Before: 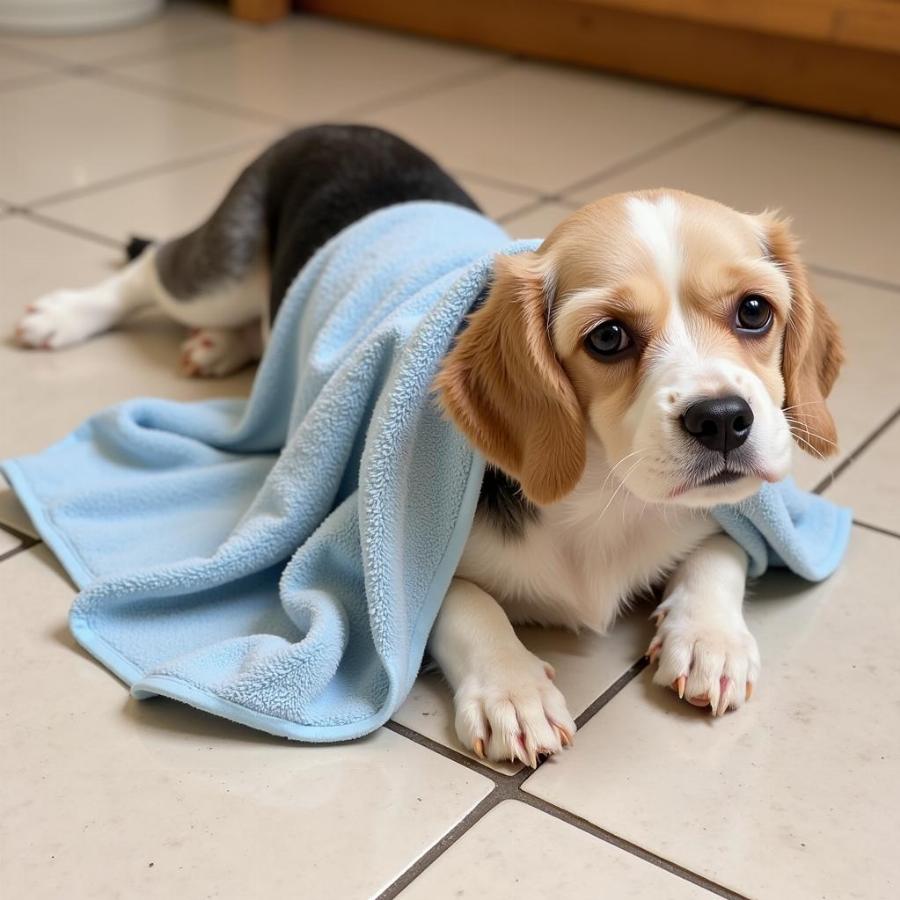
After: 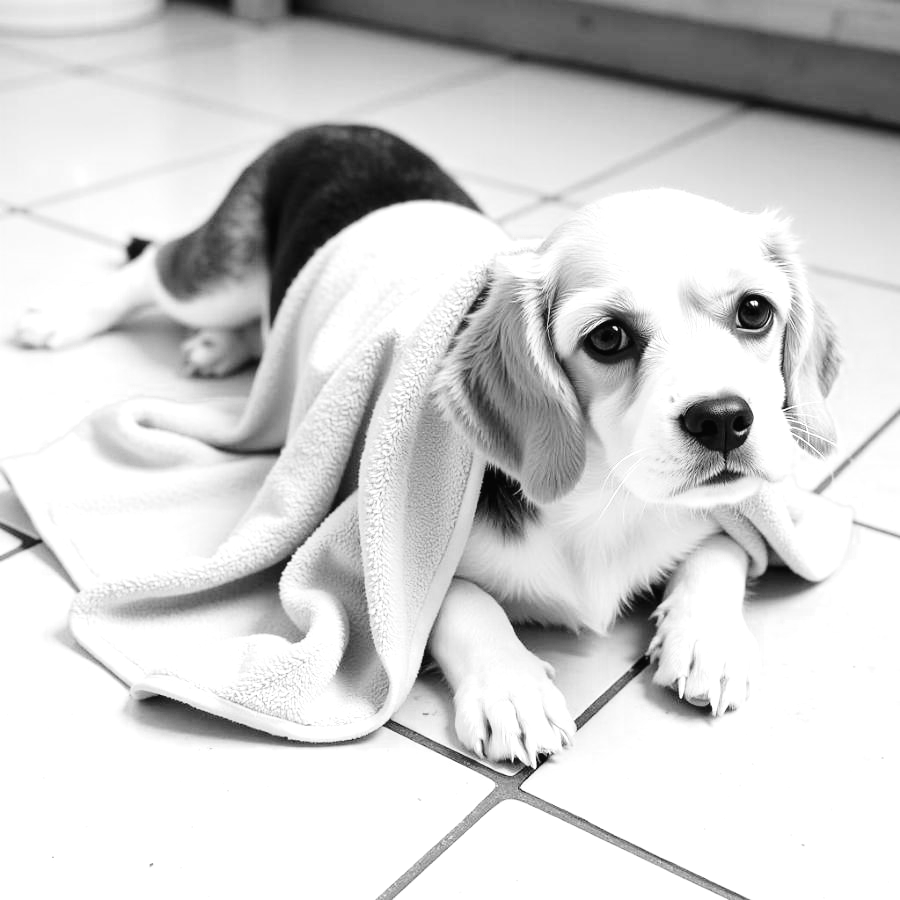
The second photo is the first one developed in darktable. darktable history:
exposure: black level correction 0, exposure 0.7 EV, compensate exposure bias true, compensate highlight preservation false
tone curve: curves: ch0 [(0, 0.012) (0.037, 0.03) (0.123, 0.092) (0.19, 0.157) (0.269, 0.27) (0.48, 0.57) (0.595, 0.695) (0.718, 0.823) (0.855, 0.913) (1, 0.982)]; ch1 [(0, 0) (0.243, 0.245) (0.422, 0.415) (0.493, 0.495) (0.508, 0.506) (0.536, 0.542) (0.569, 0.611) (0.611, 0.662) (0.769, 0.807) (1, 1)]; ch2 [(0, 0) (0.249, 0.216) (0.349, 0.321) (0.424, 0.442) (0.476, 0.483) (0.498, 0.499) (0.517, 0.519) (0.532, 0.56) (0.569, 0.624) (0.614, 0.667) (0.706, 0.757) (0.808, 0.809) (0.991, 0.968)], color space Lab, independent channels, preserve colors none
monochrome: a -4.13, b 5.16, size 1
color zones: curves: ch0 [(0.257, 0.558) (0.75, 0.565)]; ch1 [(0.004, 0.857) (0.14, 0.416) (0.257, 0.695) (0.442, 0.032) (0.736, 0.266) (0.891, 0.741)]; ch2 [(0, 0.623) (0.112, 0.436) (0.271, 0.474) (0.516, 0.64) (0.743, 0.286)]
